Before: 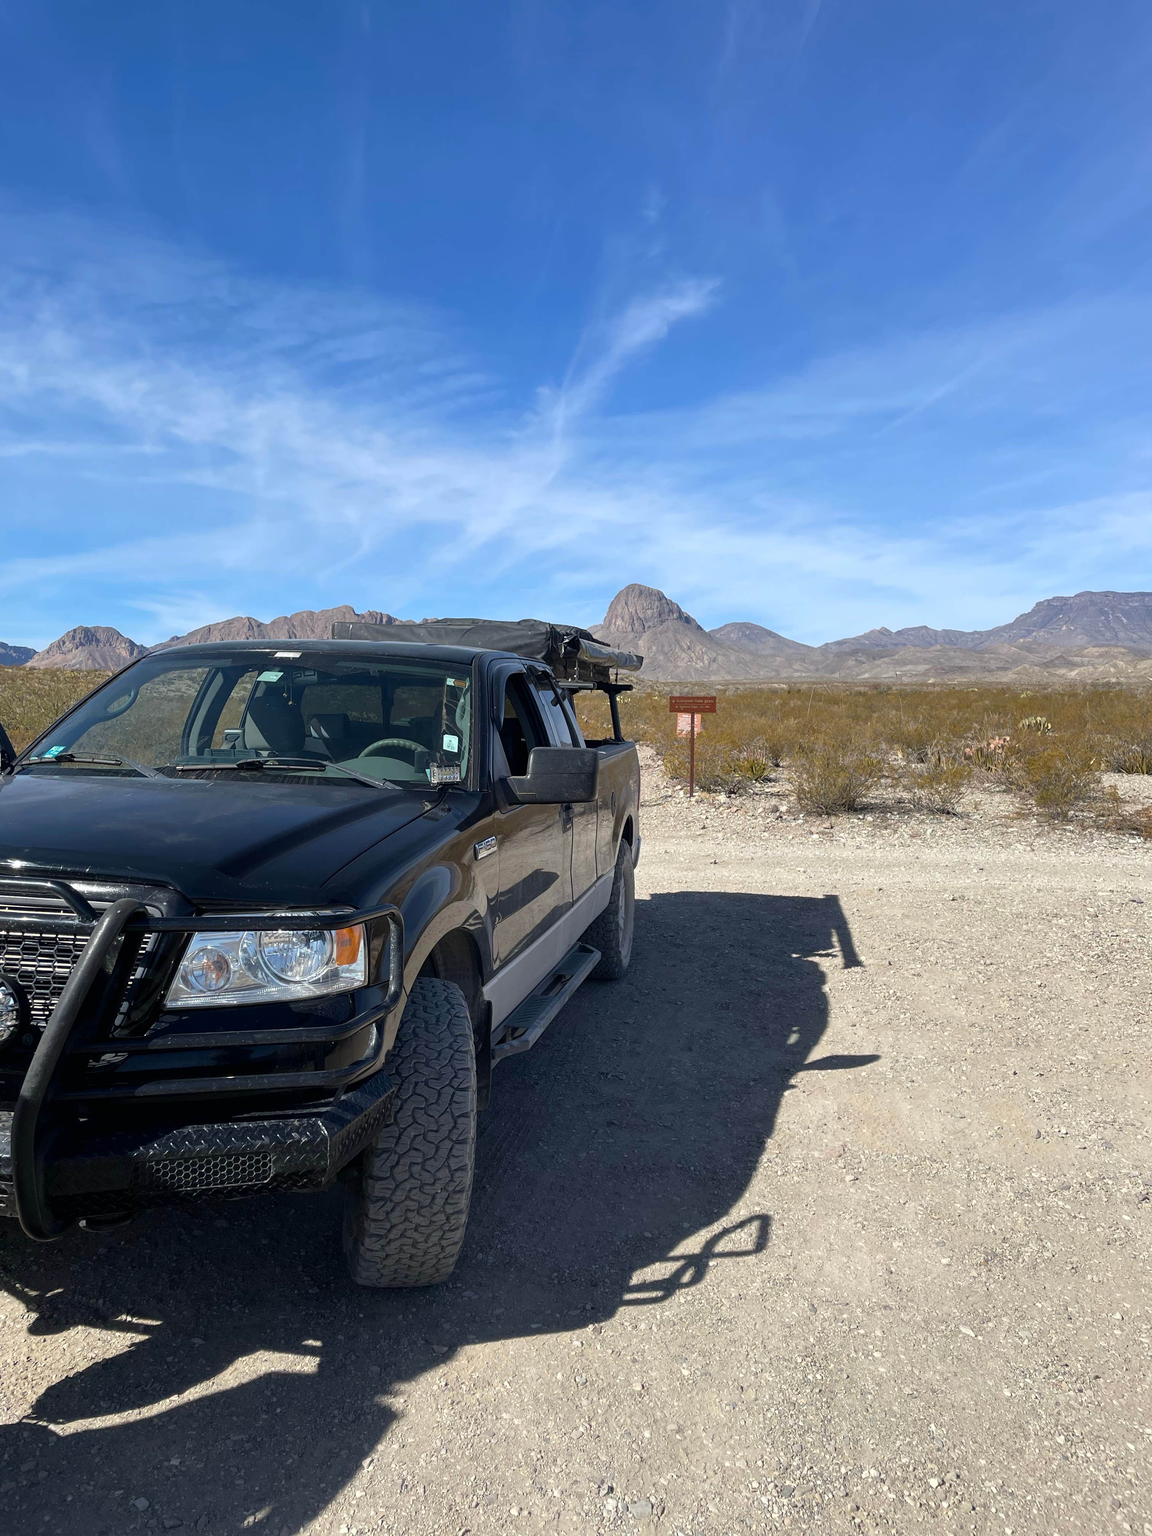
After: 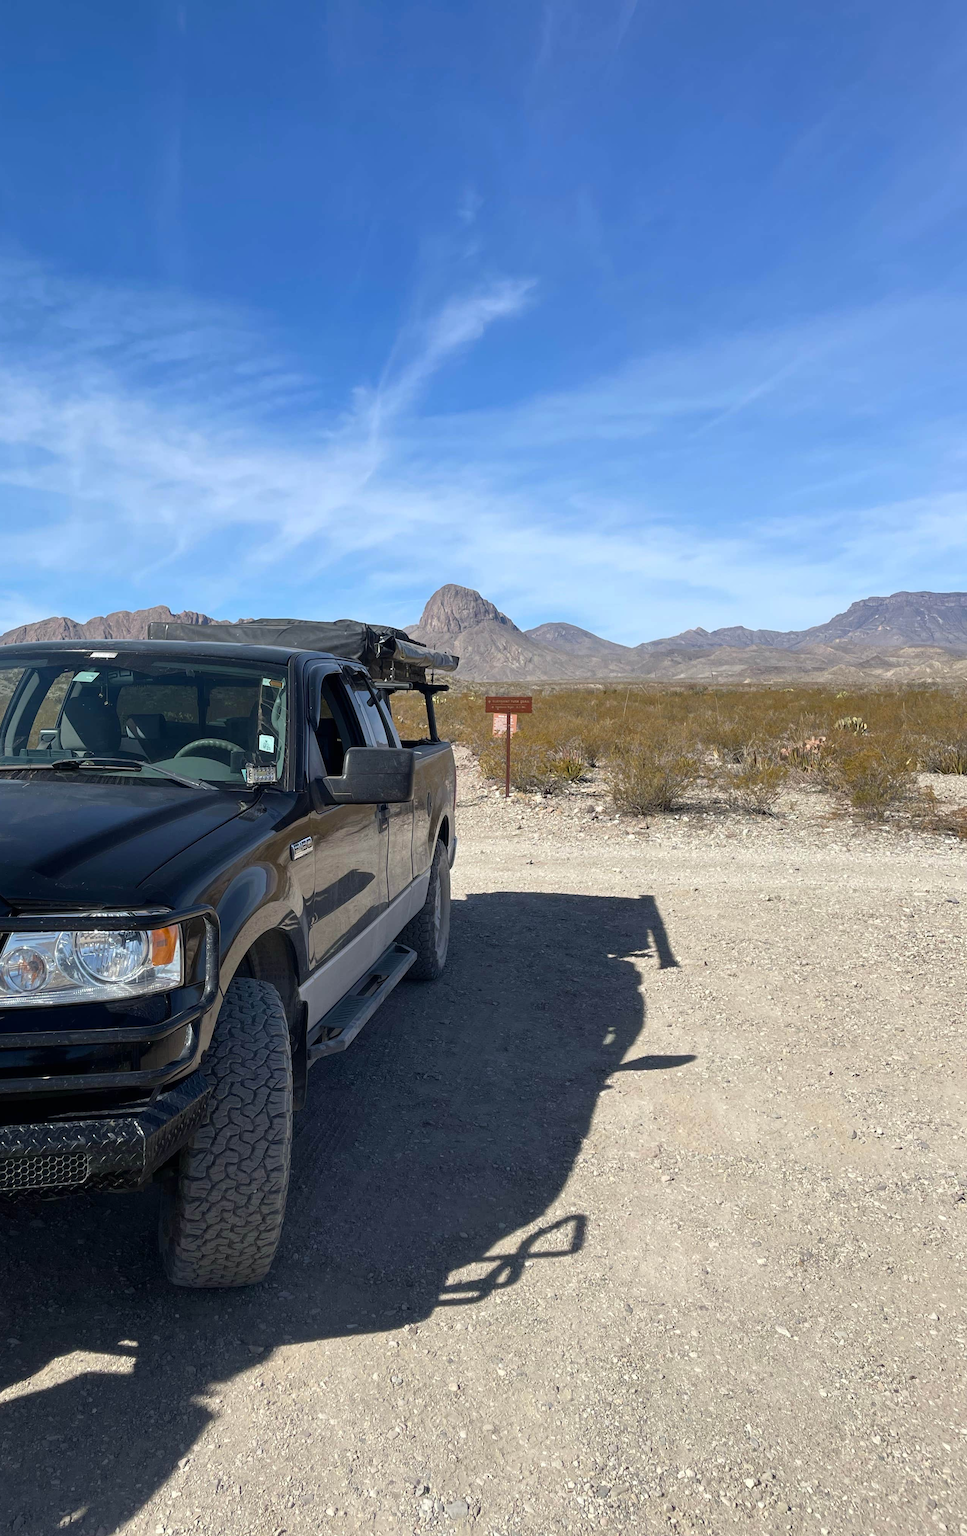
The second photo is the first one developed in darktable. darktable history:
crop: left 16.021%
